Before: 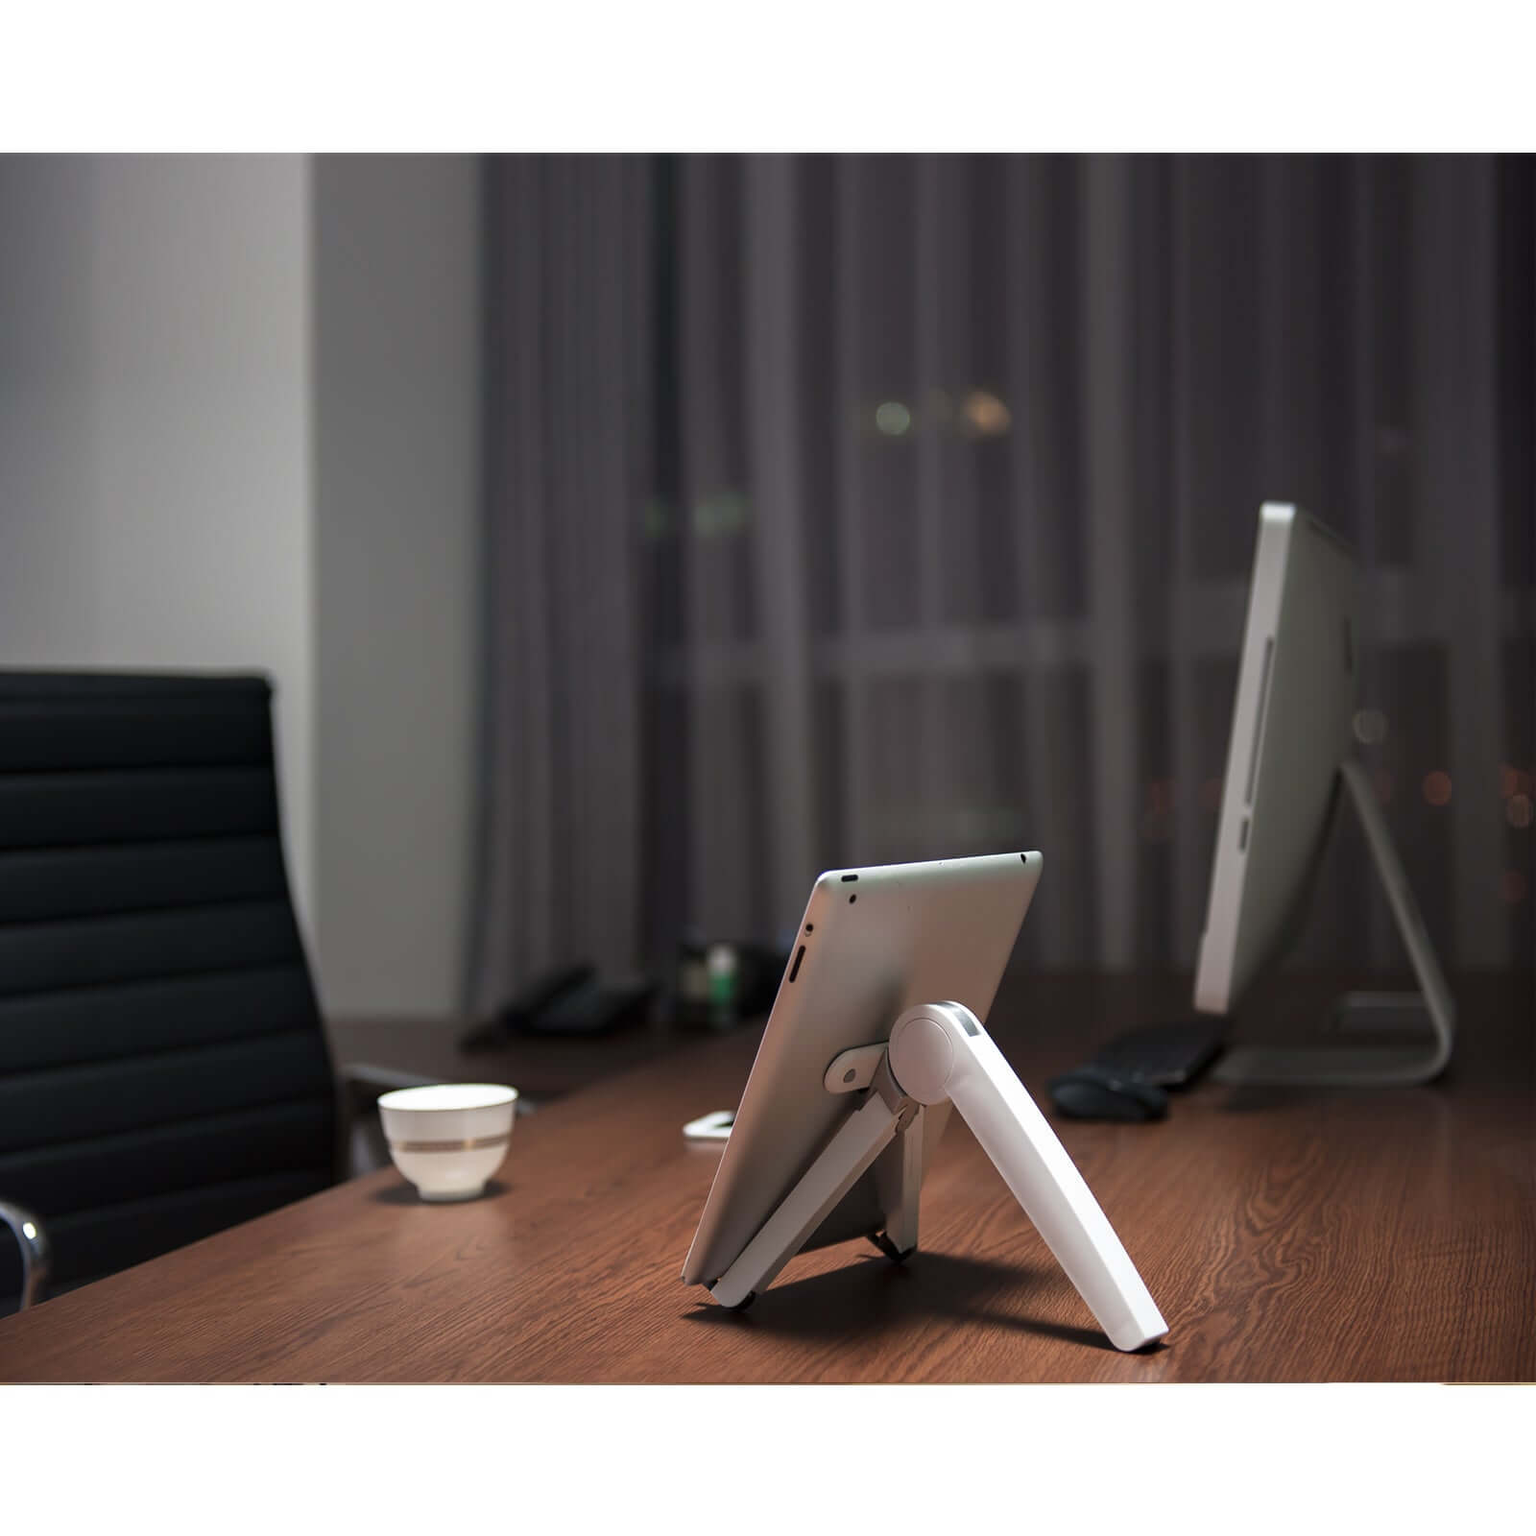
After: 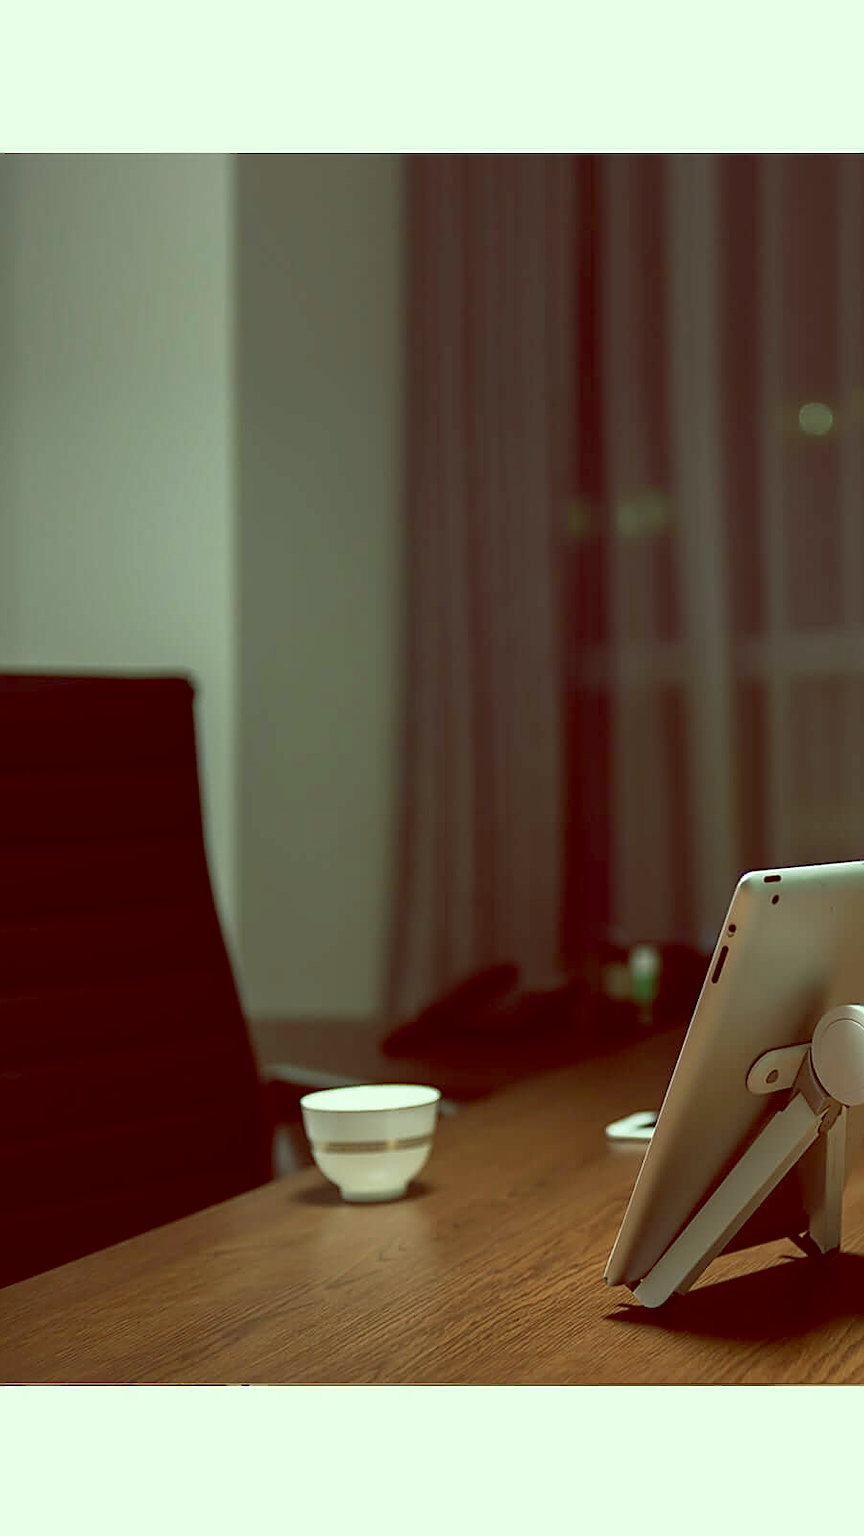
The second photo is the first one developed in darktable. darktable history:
crop: left 5.114%, right 38.589%
sharpen: on, module defaults
color balance: lift [1, 1.015, 0.987, 0.985], gamma [1, 0.959, 1.042, 0.958], gain [0.927, 0.938, 1.072, 0.928], contrast 1.5%
